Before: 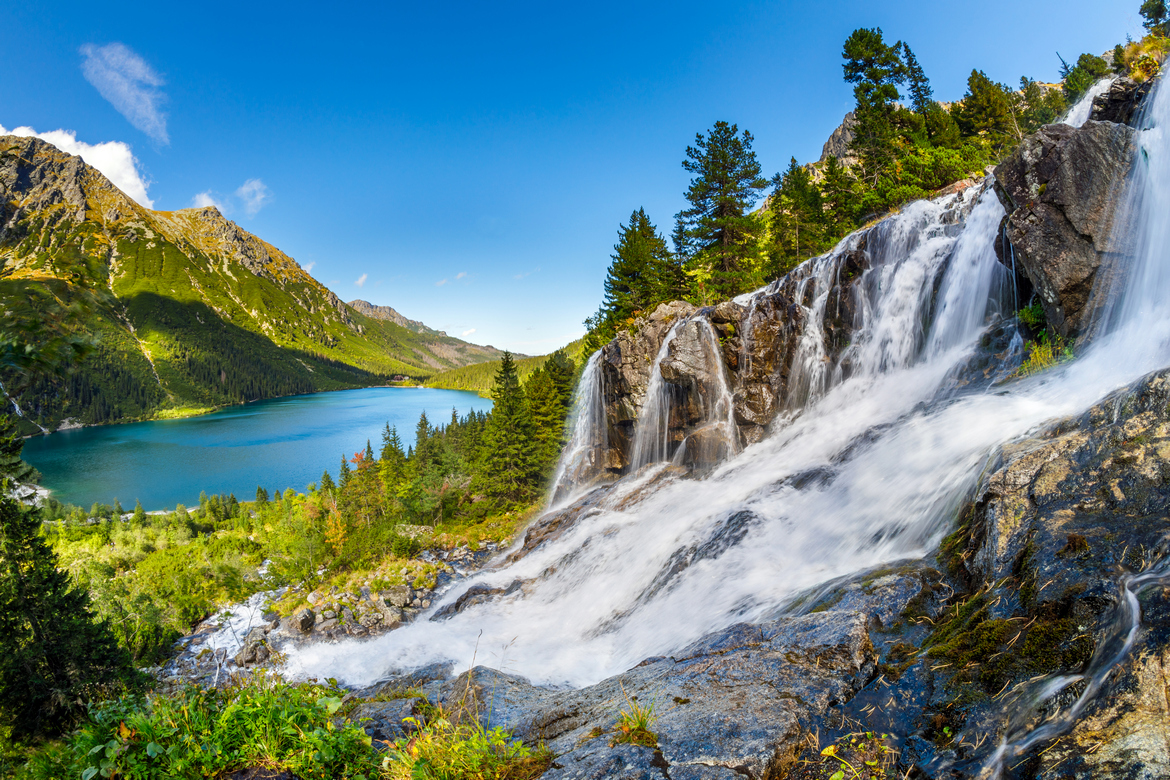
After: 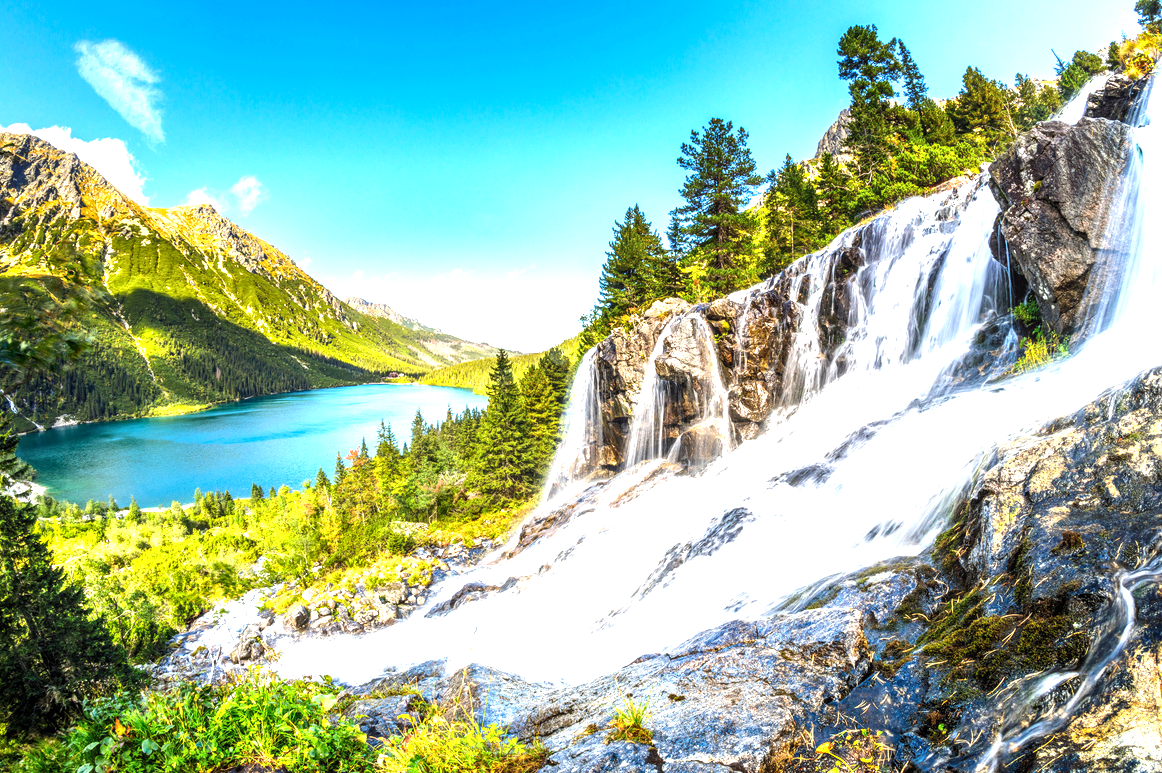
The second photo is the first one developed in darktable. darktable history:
crop: left 0.434%, top 0.485%, right 0.244%, bottom 0.386%
tone equalizer: -8 EV -0.417 EV, -7 EV -0.389 EV, -6 EV -0.333 EV, -5 EV -0.222 EV, -3 EV 0.222 EV, -2 EV 0.333 EV, -1 EV 0.389 EV, +0 EV 0.417 EV, edges refinement/feathering 500, mask exposure compensation -1.57 EV, preserve details no
exposure: black level correction 0, exposure 1.1 EV, compensate highlight preservation false
local contrast: on, module defaults
